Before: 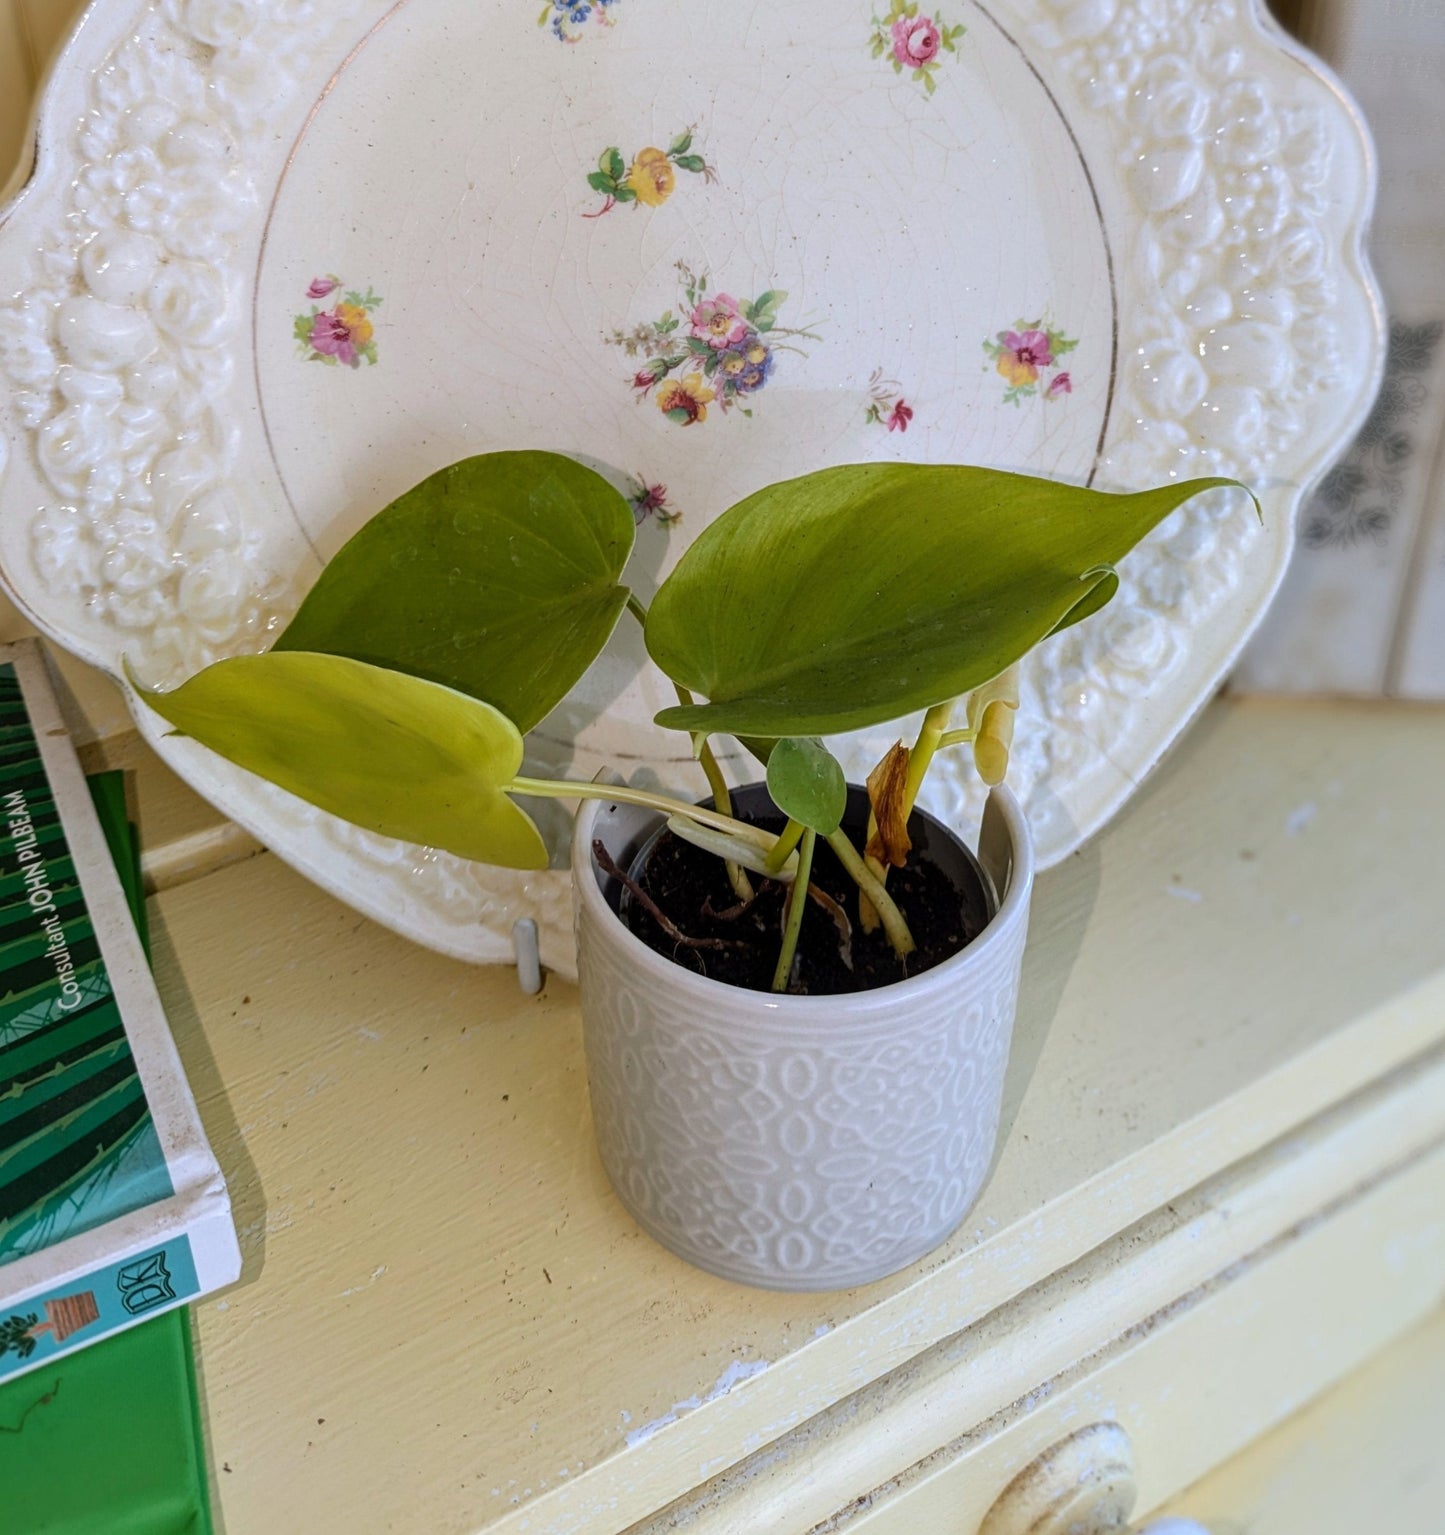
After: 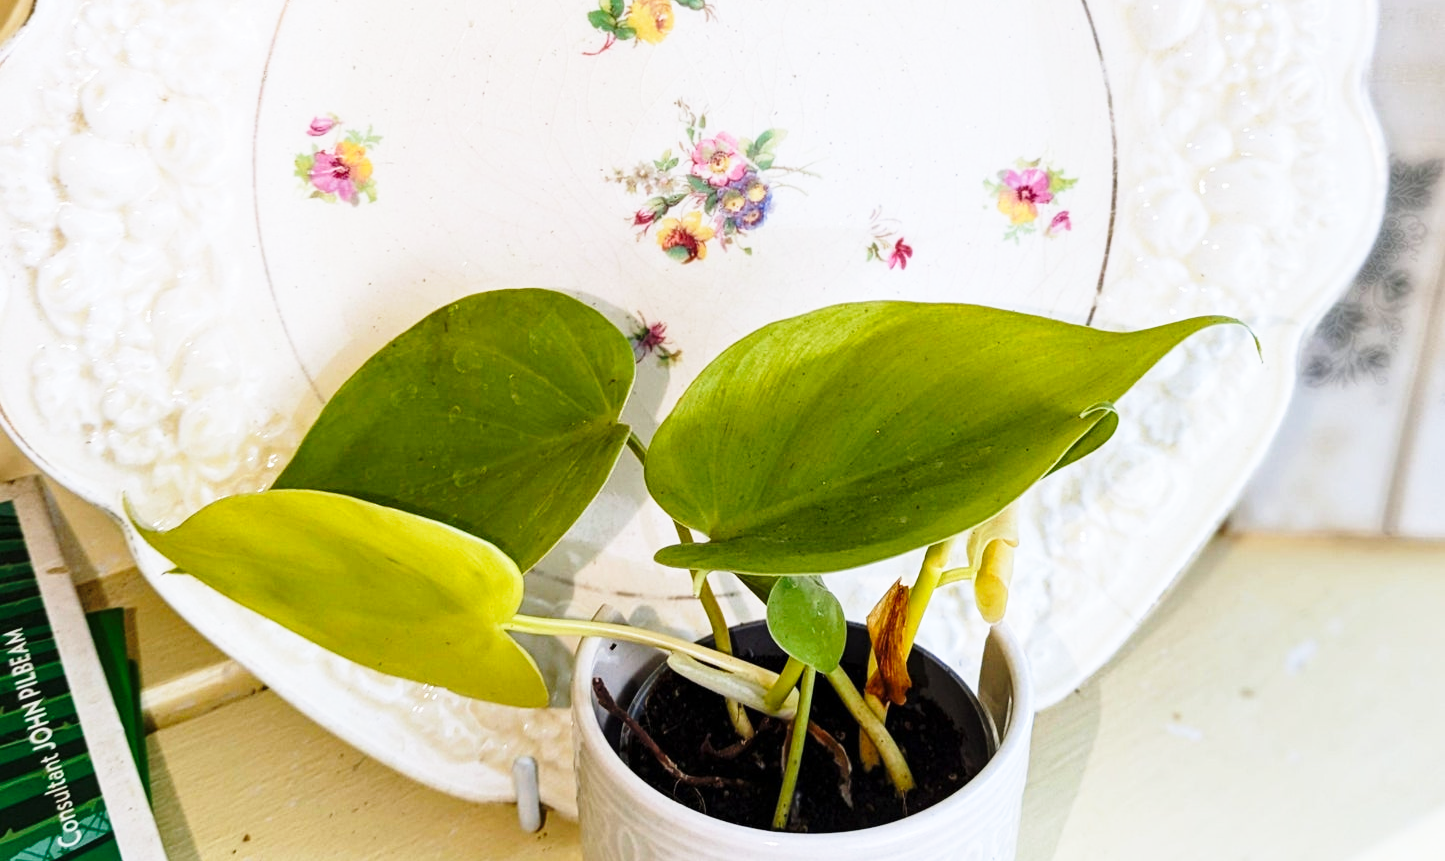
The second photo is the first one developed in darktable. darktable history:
base curve: curves: ch0 [(0, 0) (0.026, 0.03) (0.109, 0.232) (0.351, 0.748) (0.669, 0.968) (1, 1)], preserve colors none
crop and rotate: top 10.605%, bottom 33.274%
